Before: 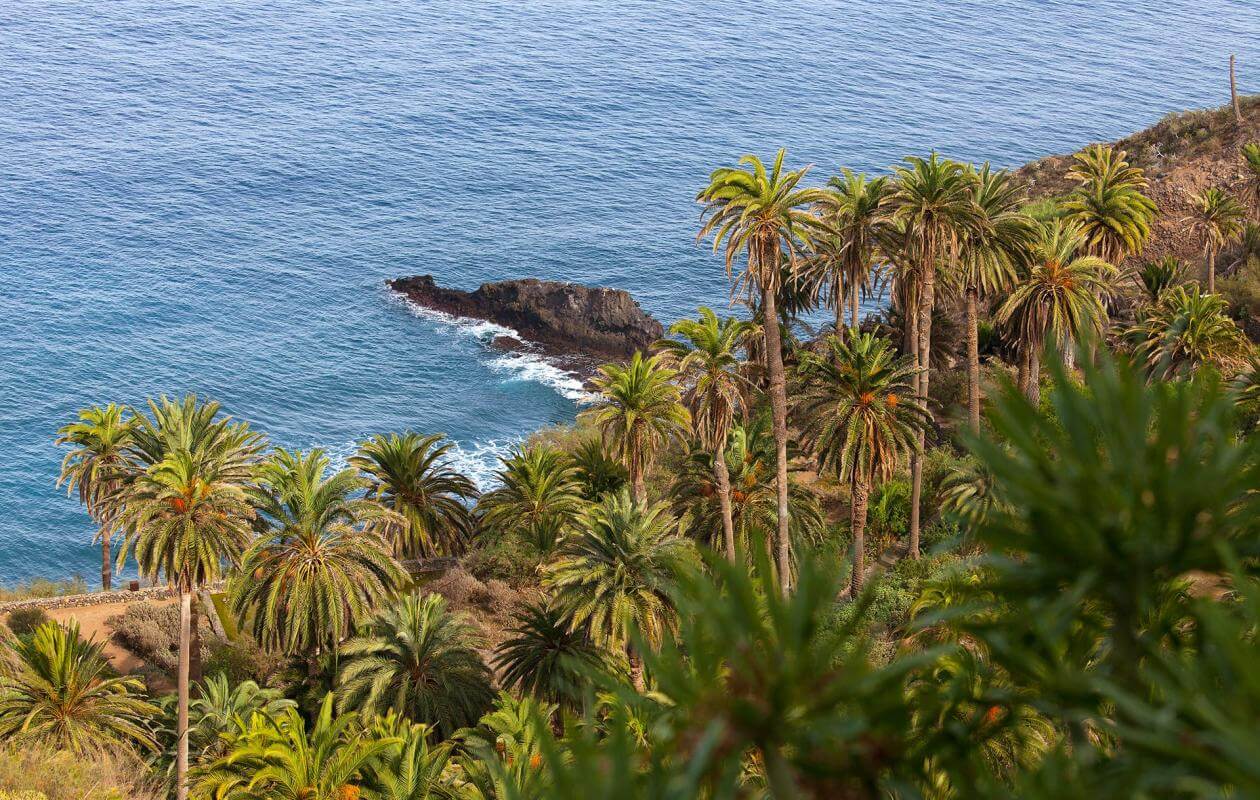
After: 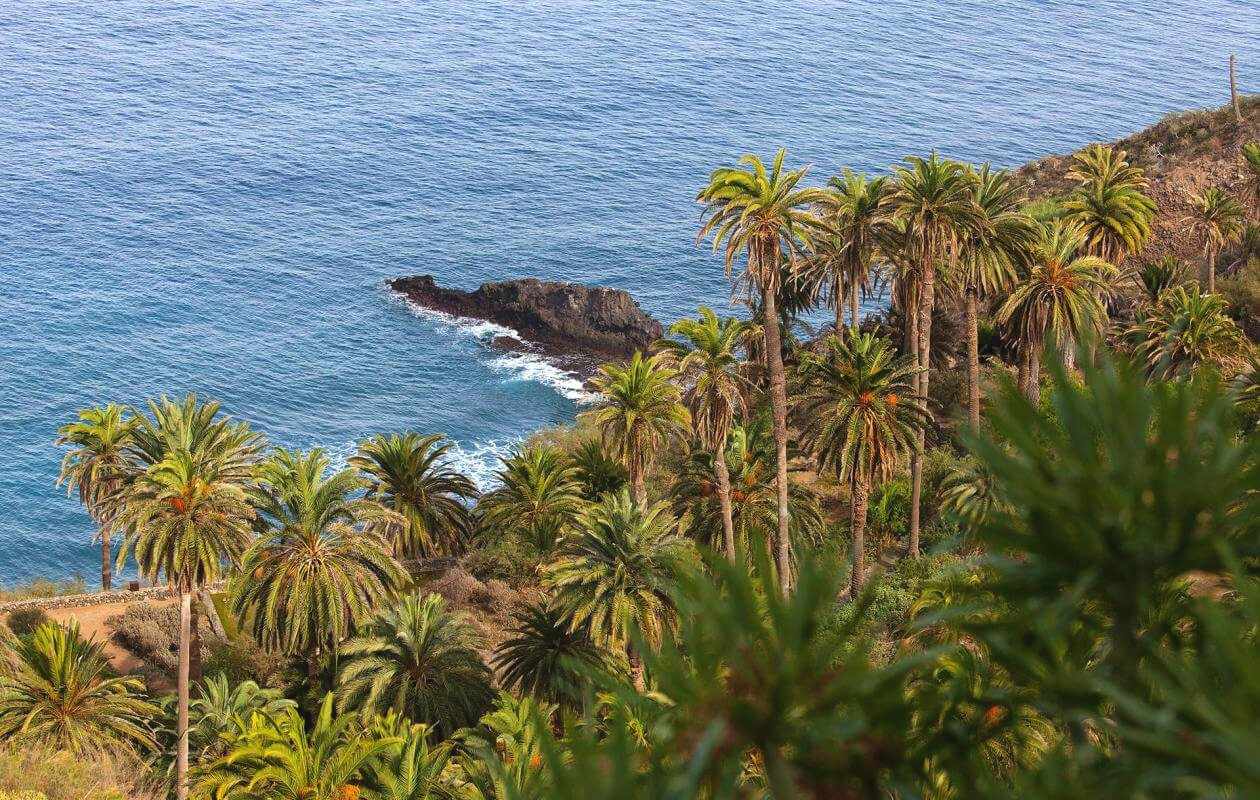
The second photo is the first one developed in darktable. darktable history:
exposure: black level correction -0.003, exposure 0.037 EV, compensate highlight preservation false
